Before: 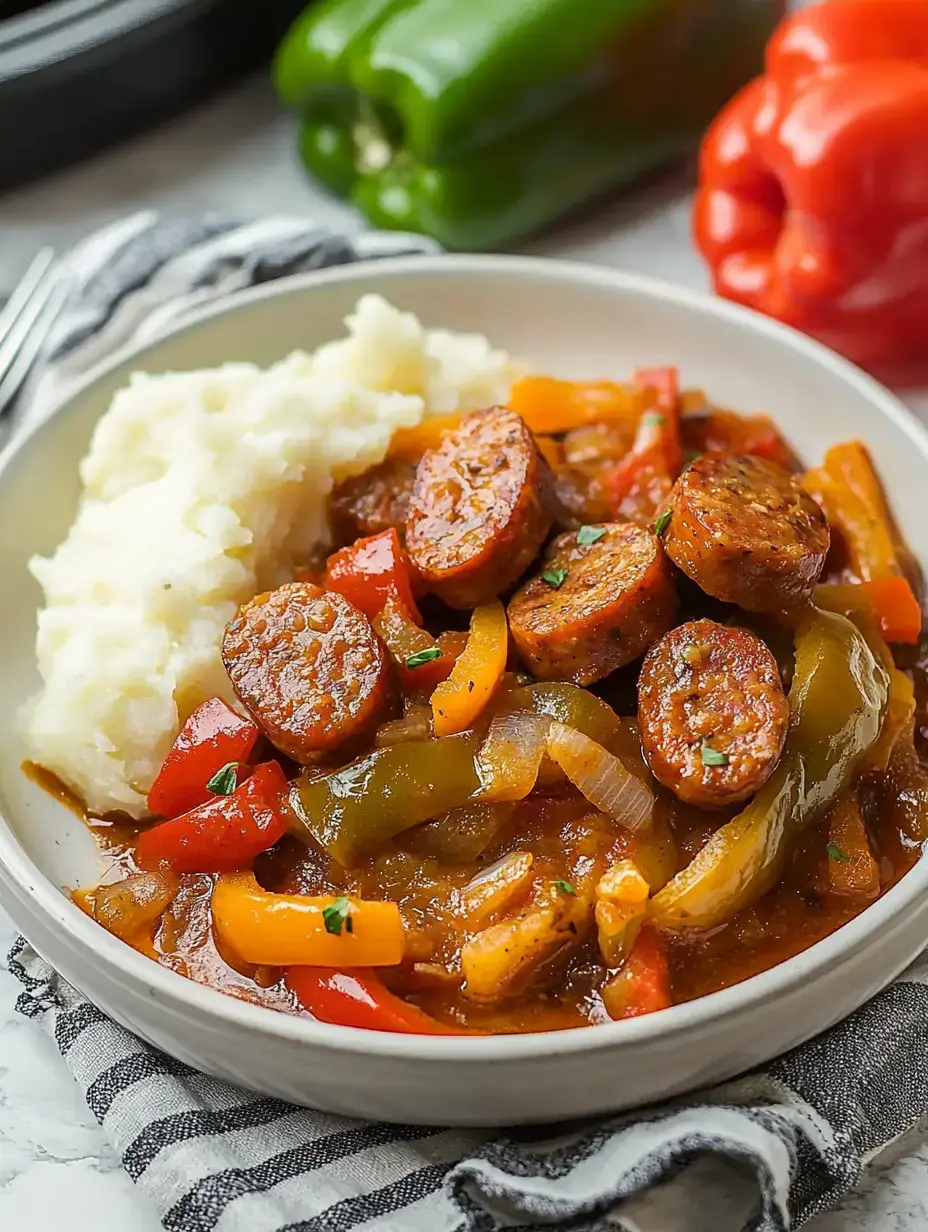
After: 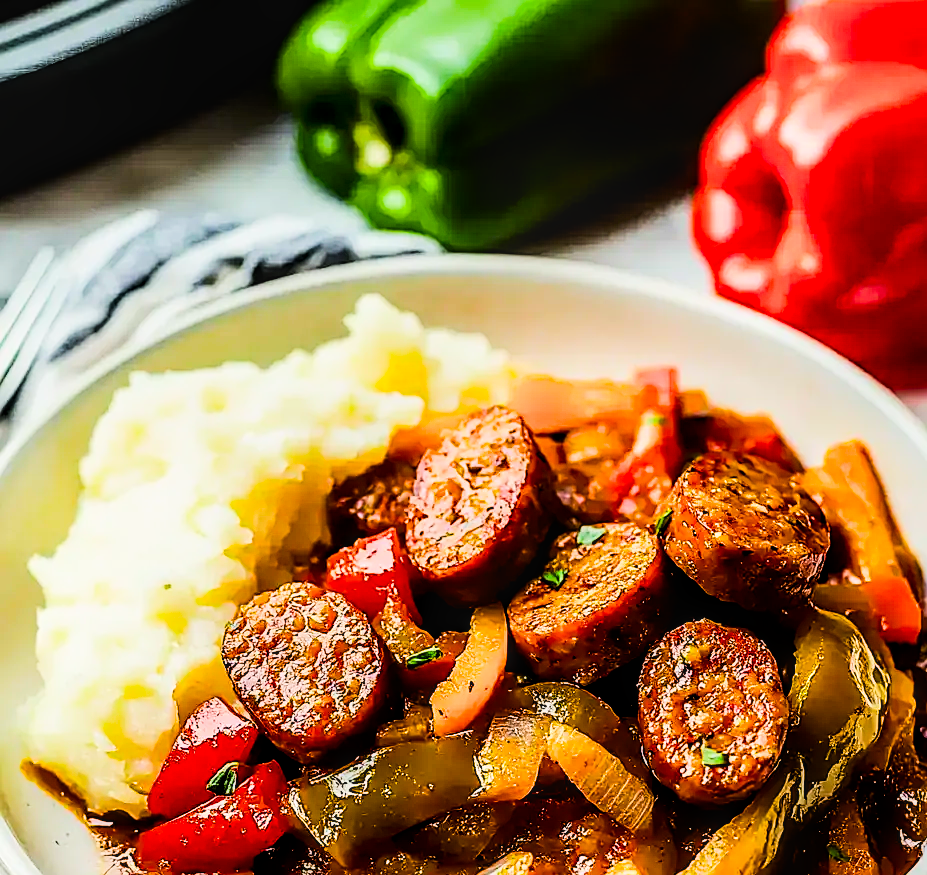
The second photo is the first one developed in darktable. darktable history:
crop: bottom 28.975%
tone equalizer: -8 EV -0.767 EV, -7 EV -0.727 EV, -6 EV -0.62 EV, -5 EV -0.419 EV, -3 EV 0.393 EV, -2 EV 0.6 EV, -1 EV 0.674 EV, +0 EV 0.771 EV, edges refinement/feathering 500, mask exposure compensation -1.57 EV, preserve details no
sharpen: amount 0.497
color balance rgb: perceptual saturation grading › global saturation 28.599%, perceptual saturation grading › mid-tones 12.555%, perceptual saturation grading › shadows 9.857%, global vibrance 31.69%
local contrast: detail 130%
contrast brightness saturation: contrast 0.181, saturation 0.3
filmic rgb: black relative exposure -5.04 EV, white relative exposure 3.99 EV, threshold 3.05 EV, hardness 2.88, contrast 1.299, highlights saturation mix -29.24%, iterations of high-quality reconstruction 0, enable highlight reconstruction true
